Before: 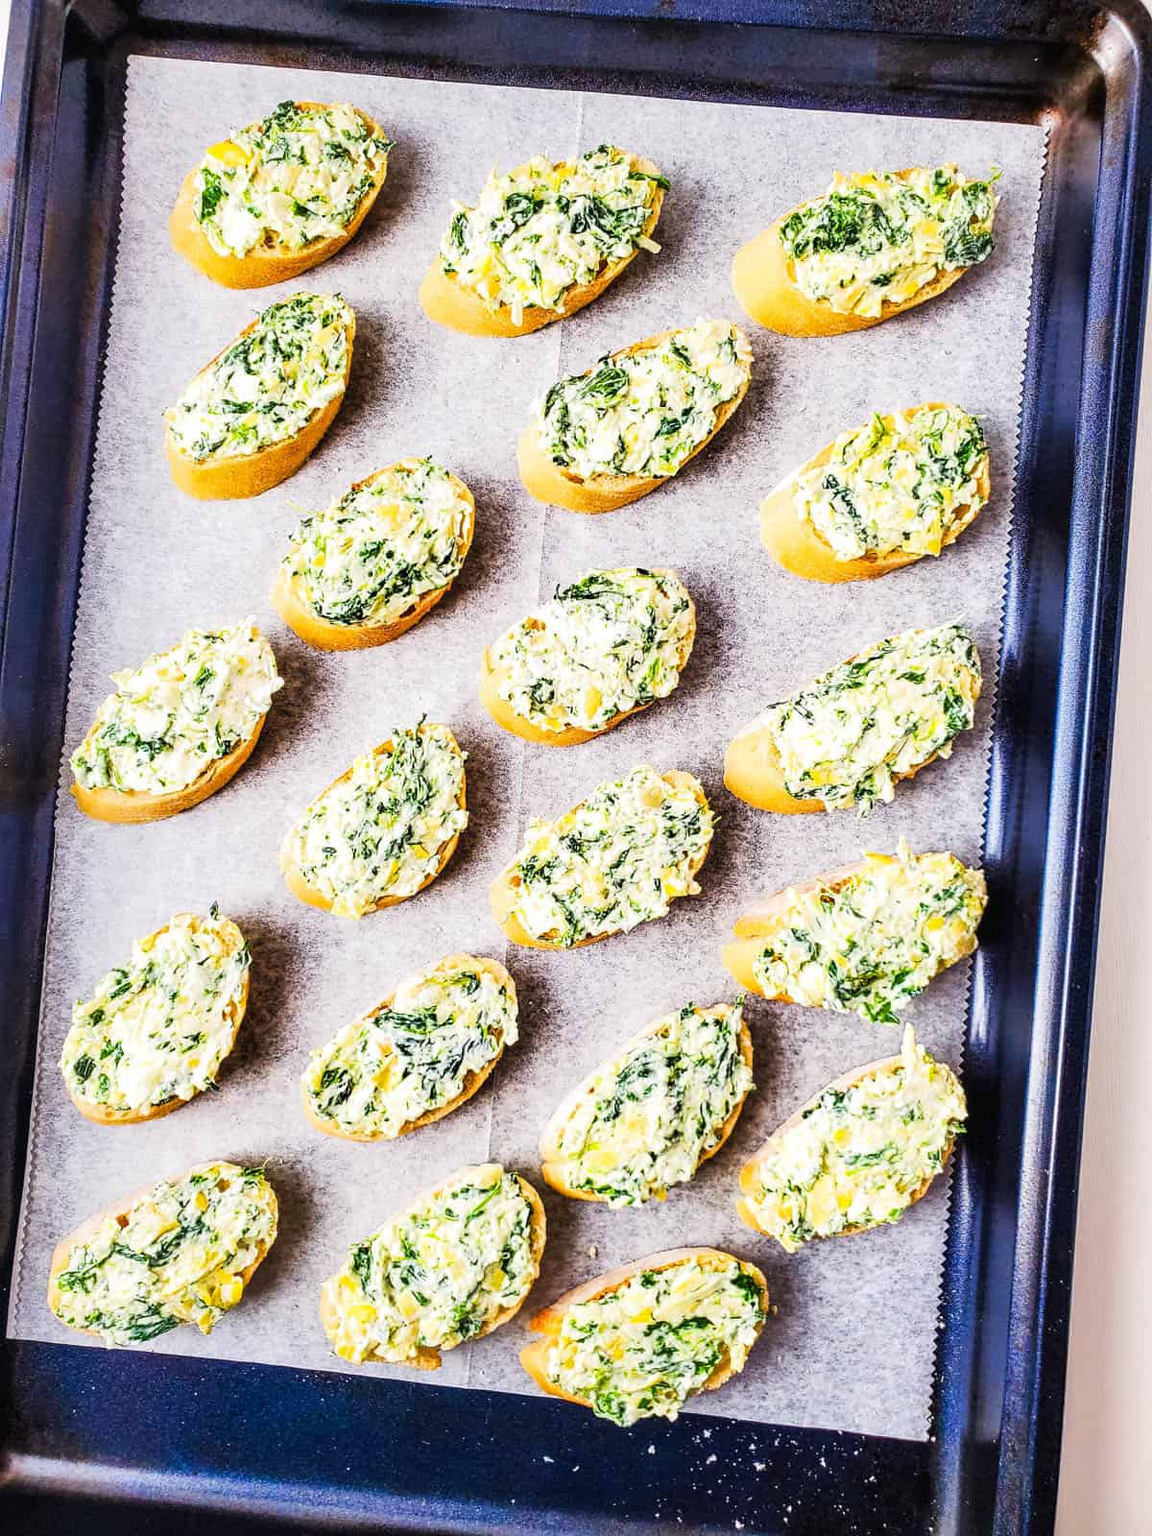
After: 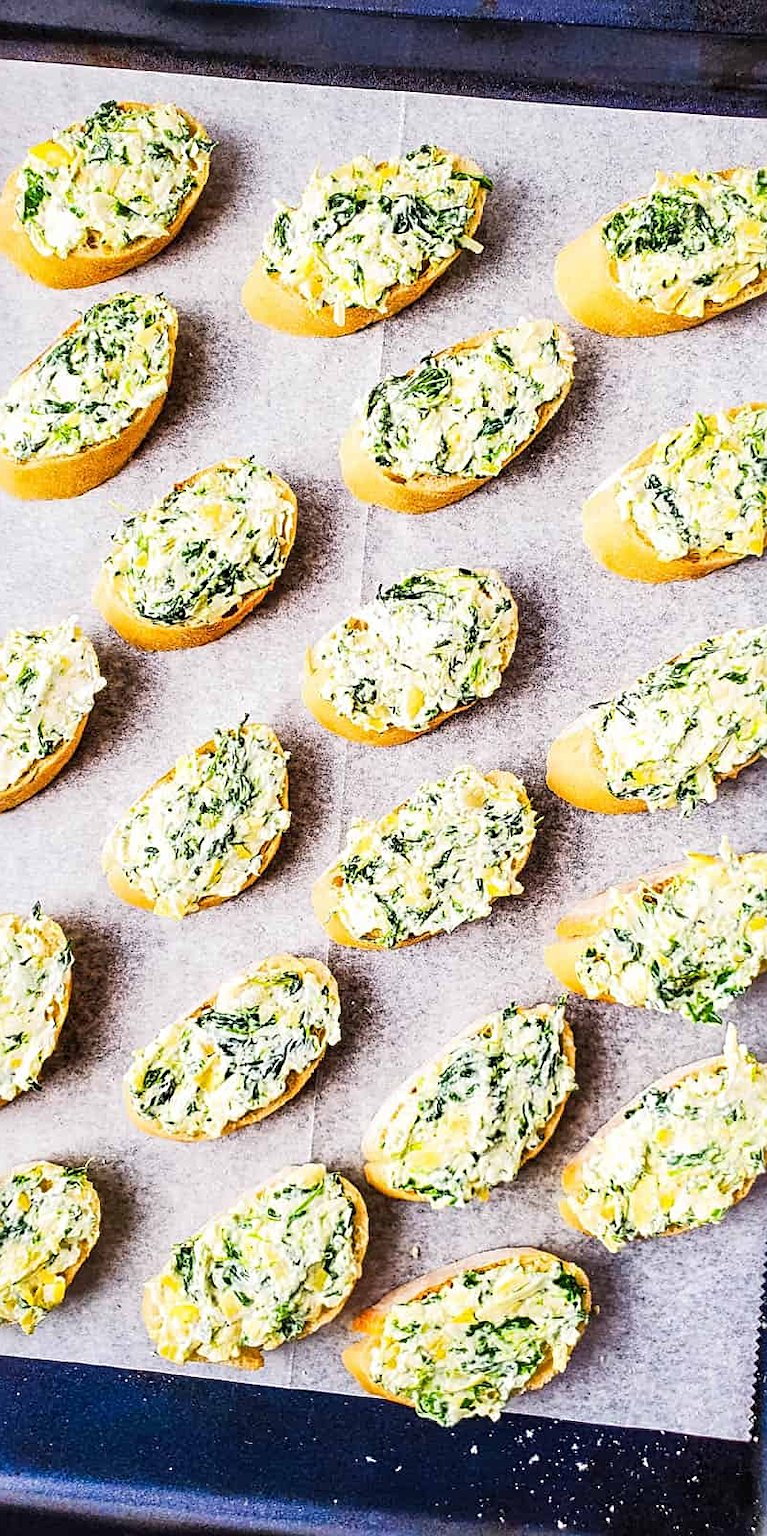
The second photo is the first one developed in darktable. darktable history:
sharpen: radius 2.529, amount 0.323
crop: left 15.419%, right 17.914%
